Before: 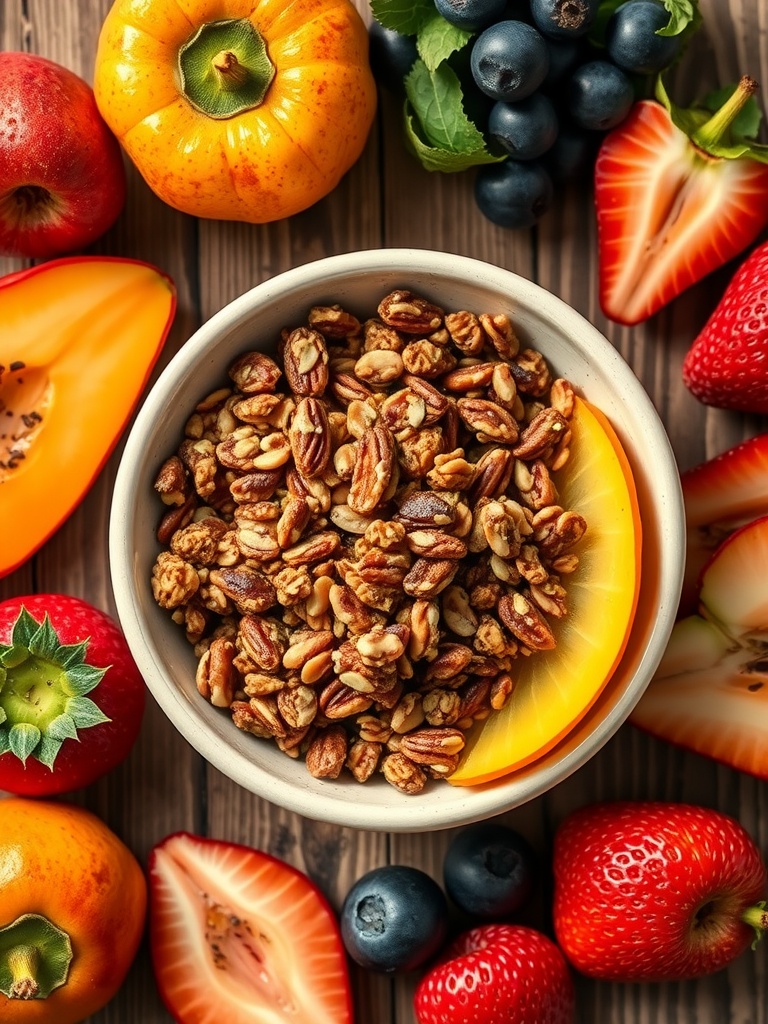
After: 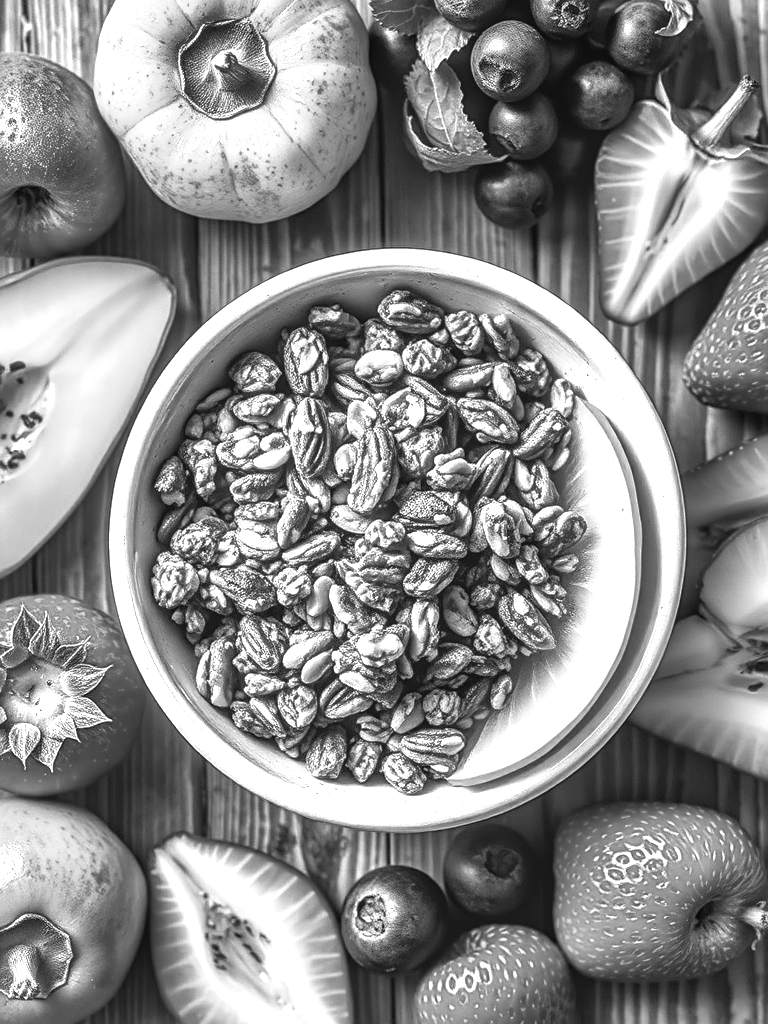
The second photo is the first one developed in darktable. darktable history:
contrast brightness saturation: contrast 0.03, brightness -0.04
exposure: black level correction 0, exposure 1.2 EV, compensate exposure bias true, compensate highlight preservation false
sharpen: on, module defaults
shadows and highlights: shadows 43.71, white point adjustment -1.46, soften with gaussian
local contrast: highlights 0%, shadows 0%, detail 133%
monochrome: a 1.94, b -0.638
